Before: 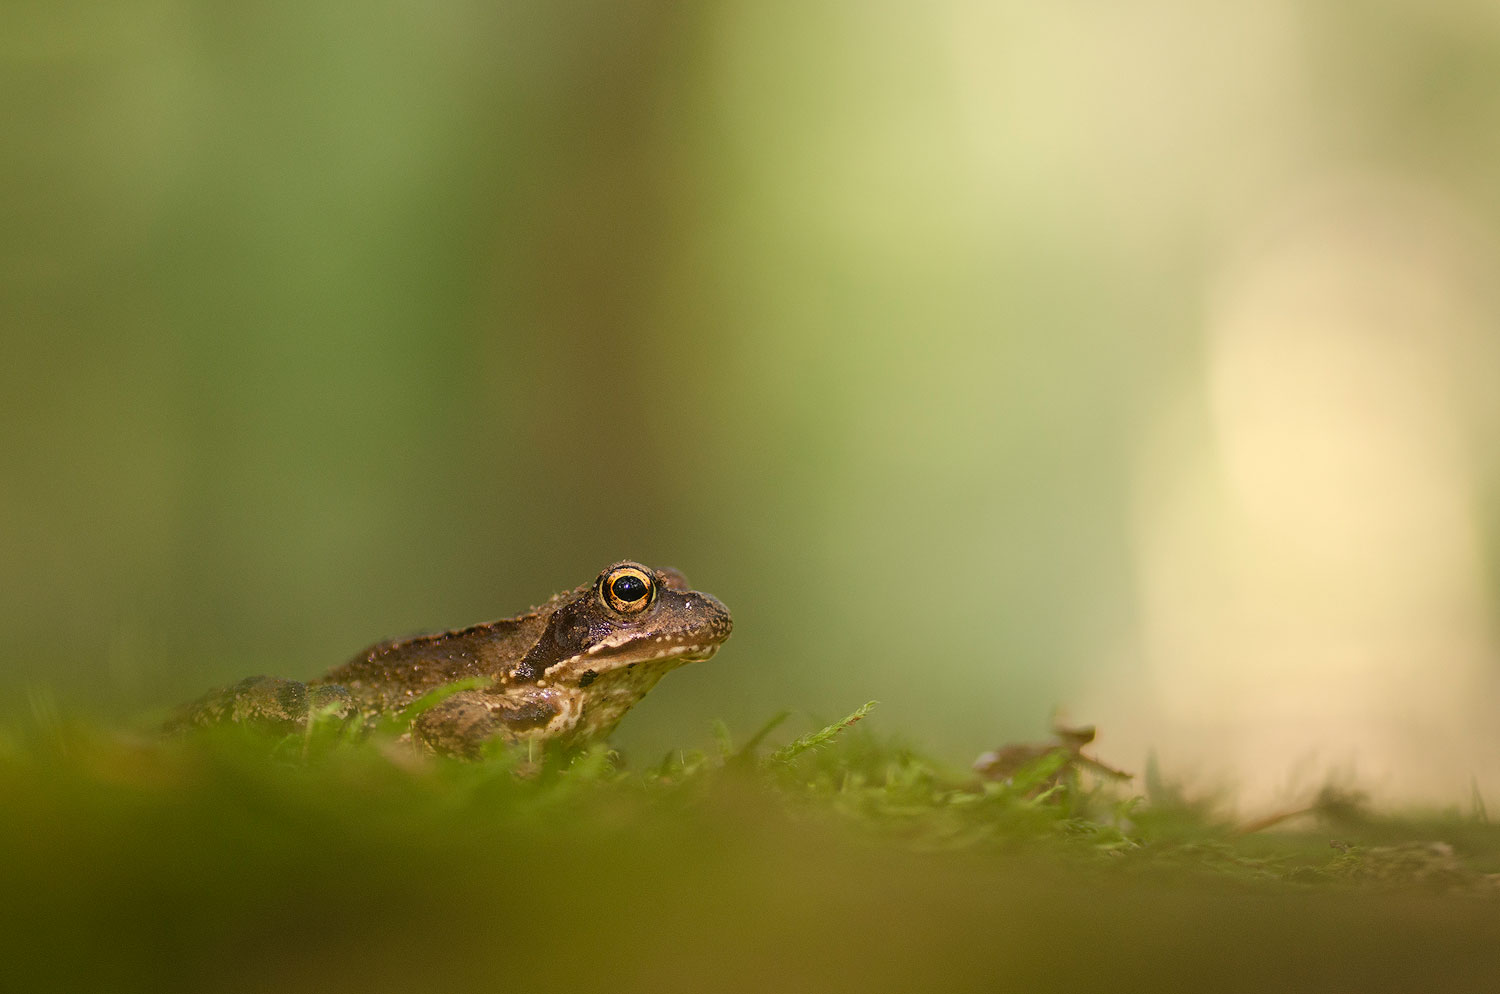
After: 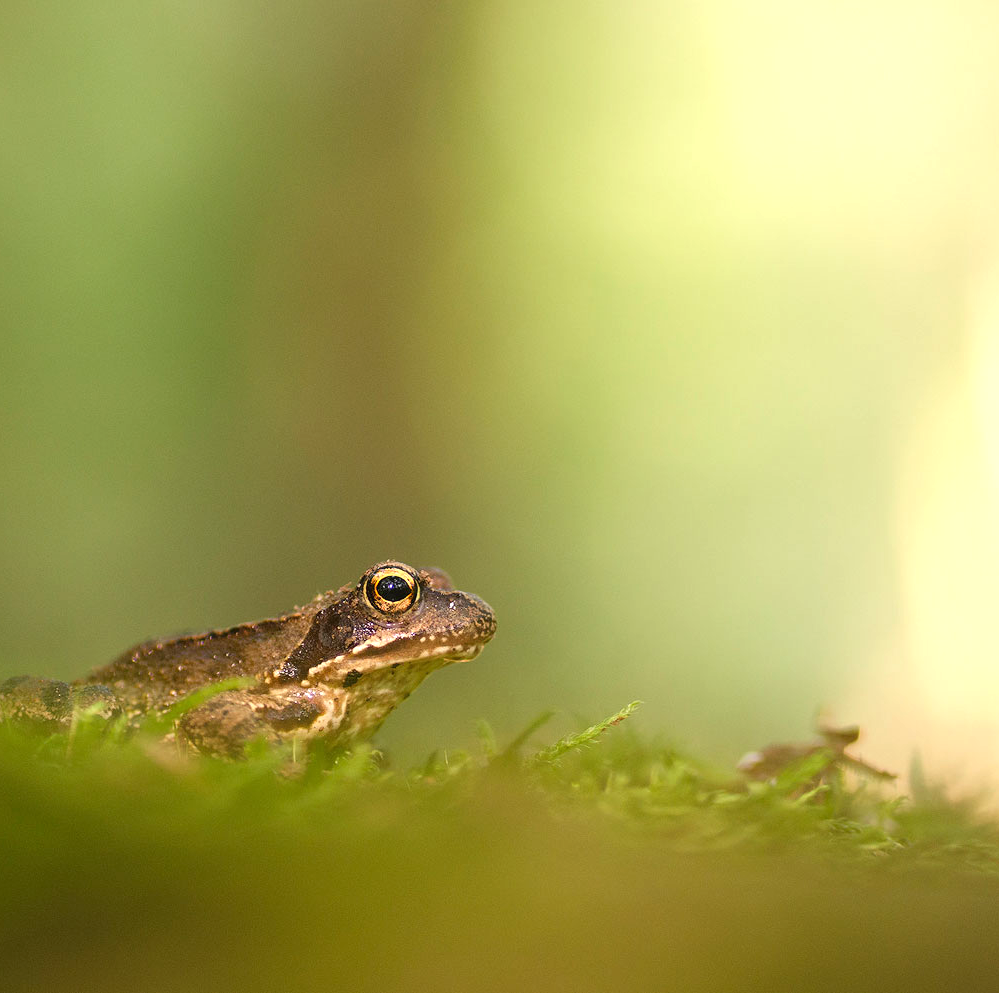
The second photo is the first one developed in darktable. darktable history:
crop and rotate: left 15.754%, right 17.579%
exposure: exposure 0.661 EV, compensate highlight preservation false
